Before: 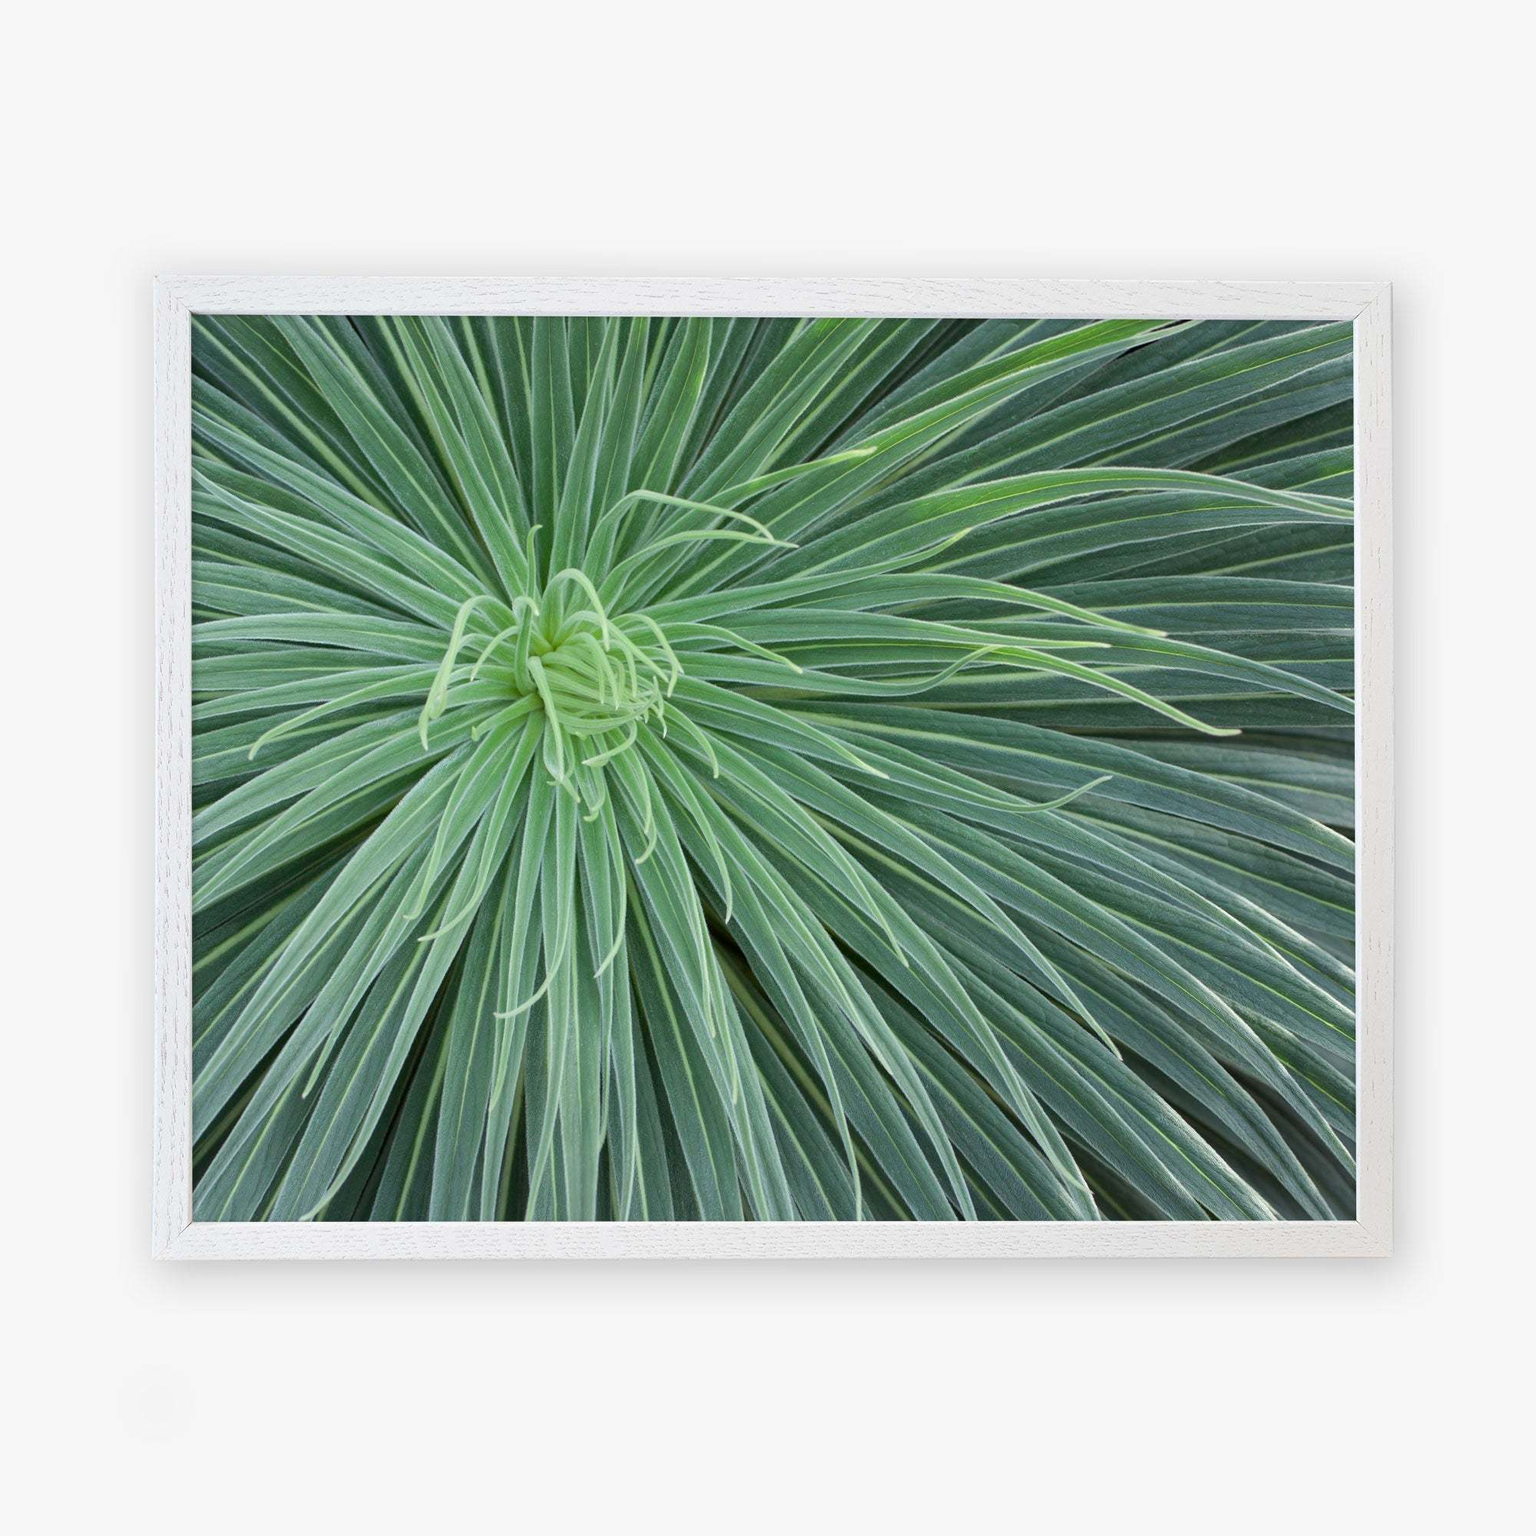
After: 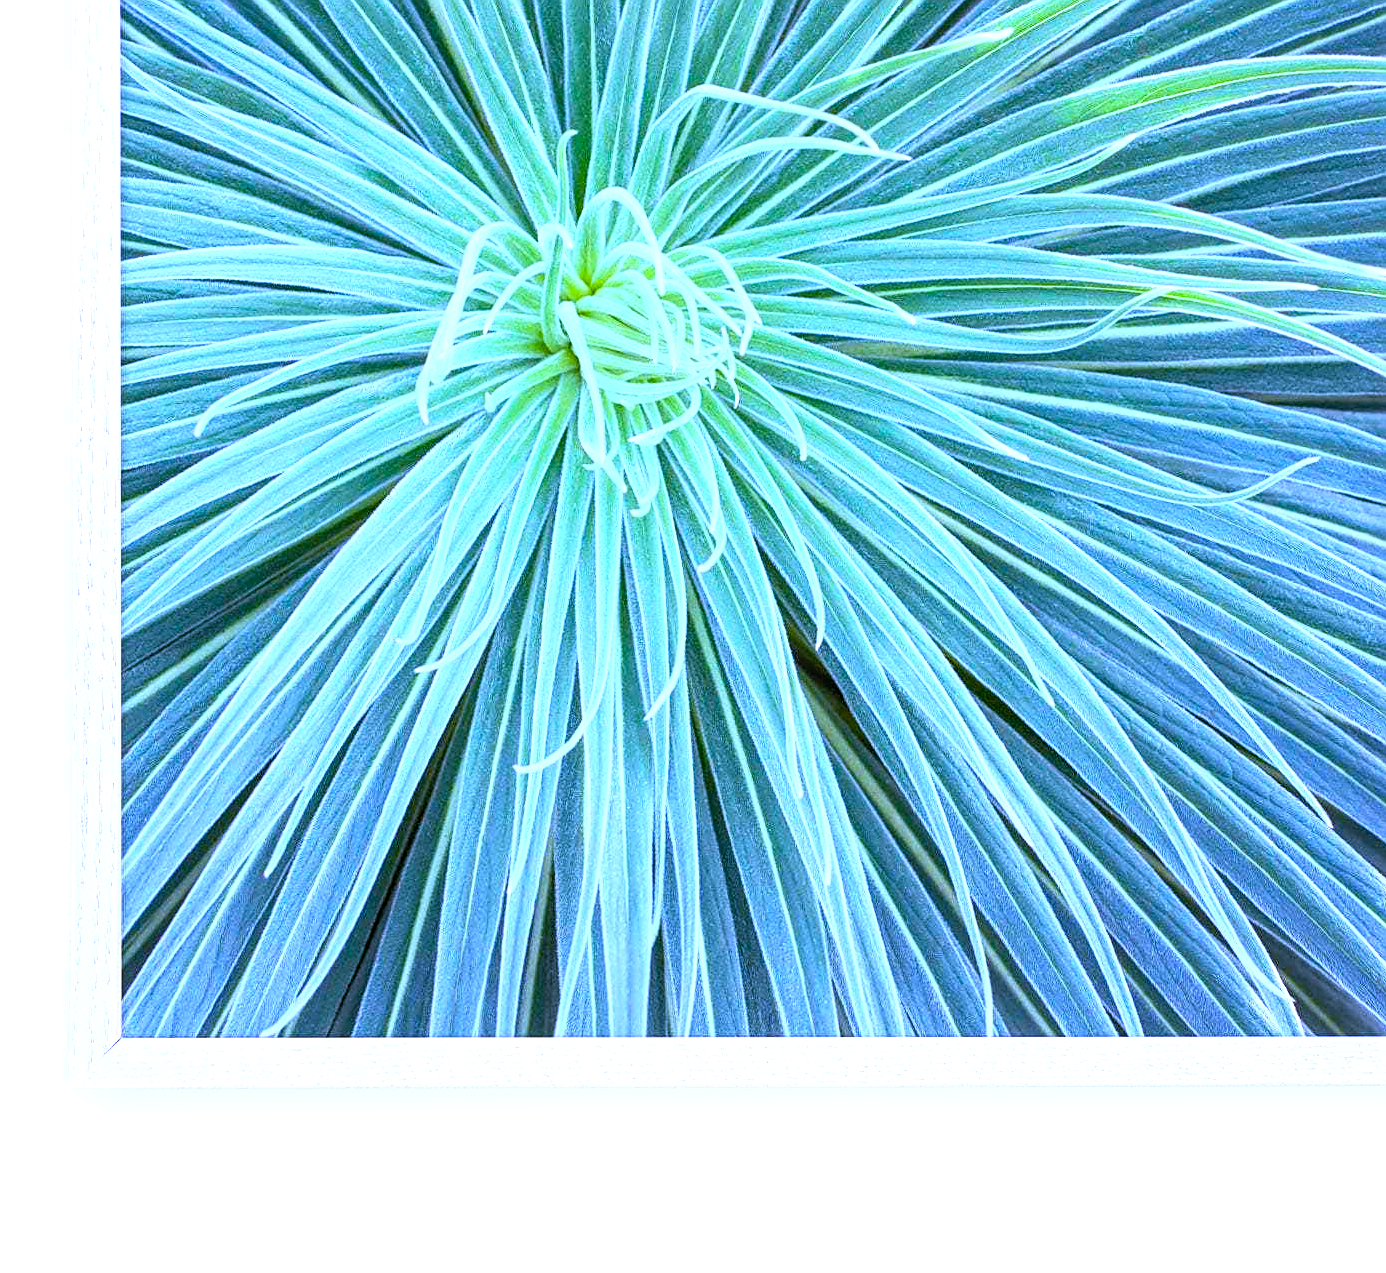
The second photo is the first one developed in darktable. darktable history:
base curve: curves: ch0 [(0, 0) (0.257, 0.25) (0.482, 0.586) (0.757, 0.871) (1, 1)]
white balance: red 0.98, blue 1.61
local contrast: on, module defaults
exposure: black level correction 0.001, exposure 0.955 EV, compensate exposure bias true, compensate highlight preservation false
crop: left 6.488%, top 27.668%, right 24.183%, bottom 8.656%
color correction: highlights a* -4.73, highlights b* 5.06, saturation 0.97
sharpen: on, module defaults
color balance rgb: perceptual saturation grading › global saturation 25%, perceptual brilliance grading › mid-tones 10%, perceptual brilliance grading › shadows 15%, global vibrance 20%
